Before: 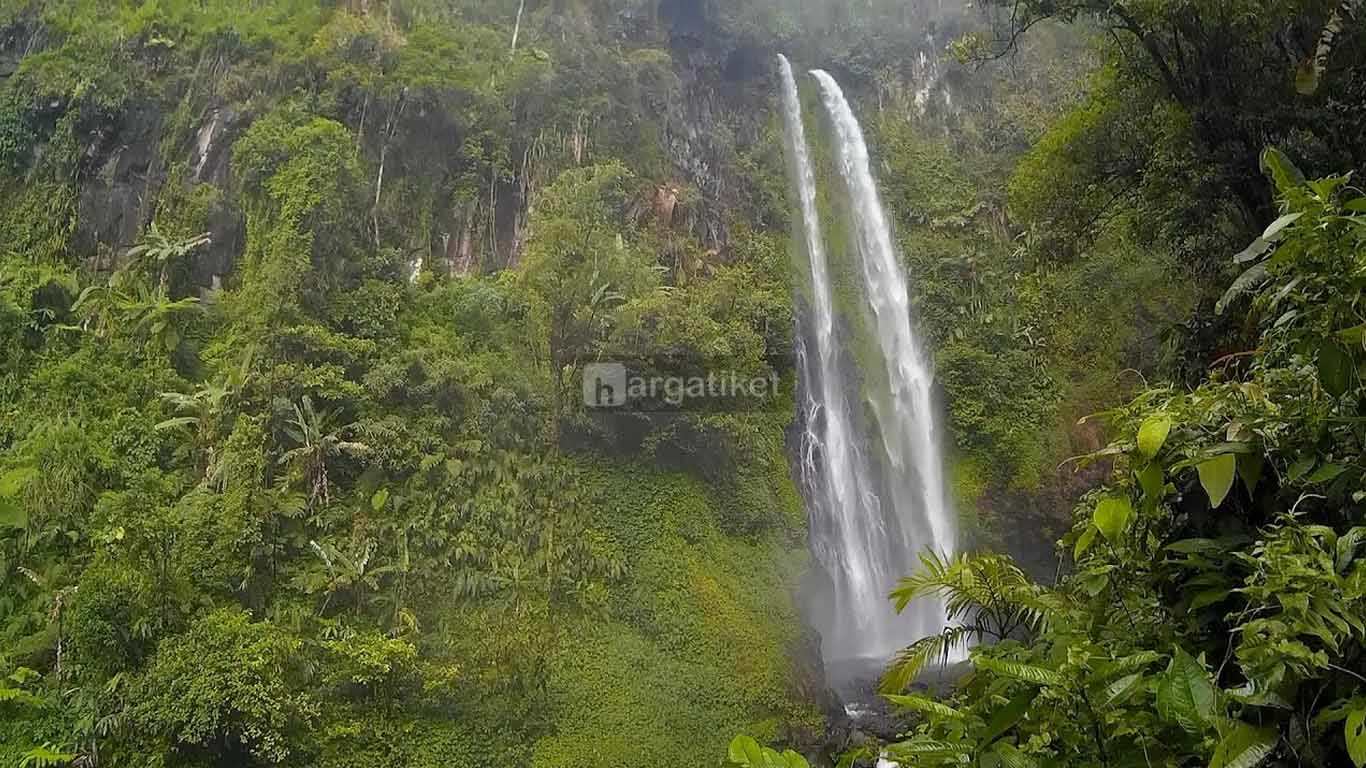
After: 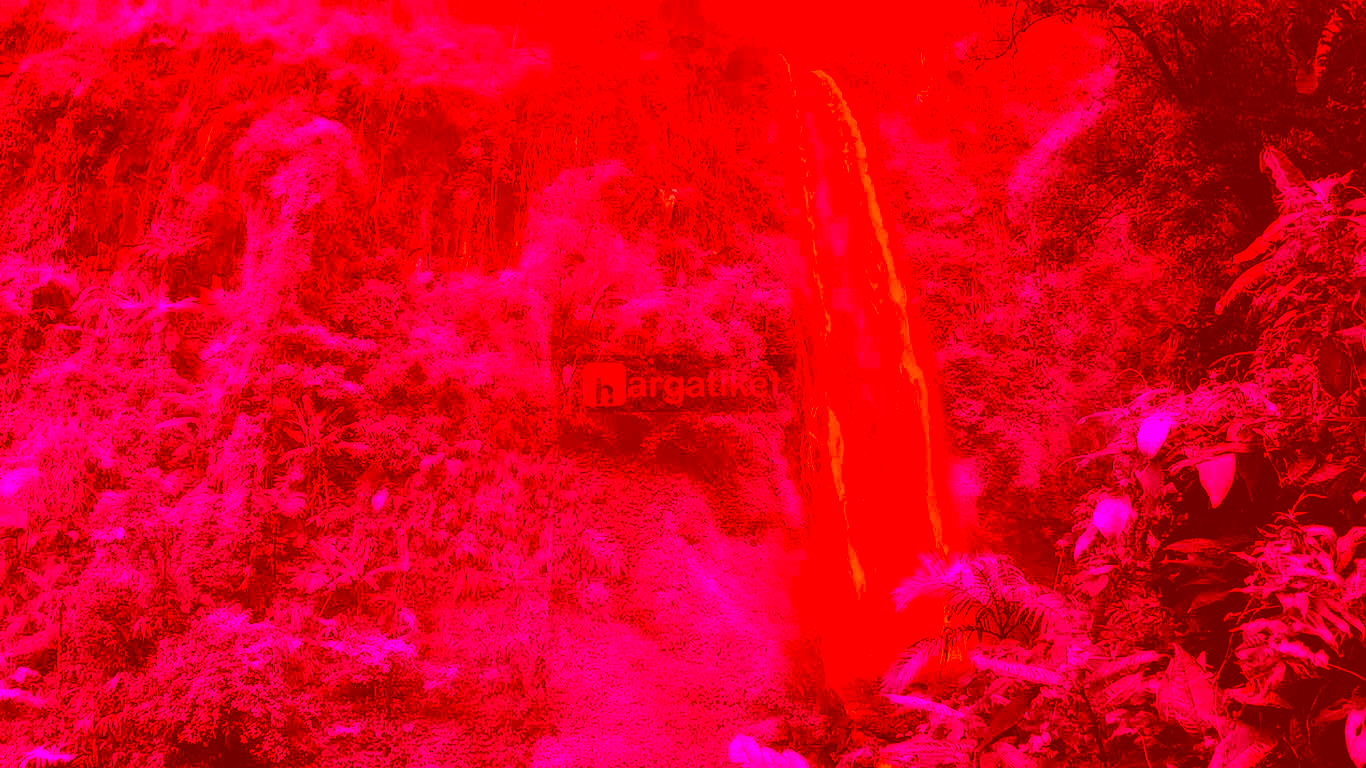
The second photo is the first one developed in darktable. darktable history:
filmic rgb: black relative exposure -16 EV, white relative exposure 5.32 EV, hardness 5.93, contrast 1.258
color correction: highlights a* -38.92, highlights b* -39.91, shadows a* -39.32, shadows b* -39.26, saturation -2.95
local contrast: on, module defaults
